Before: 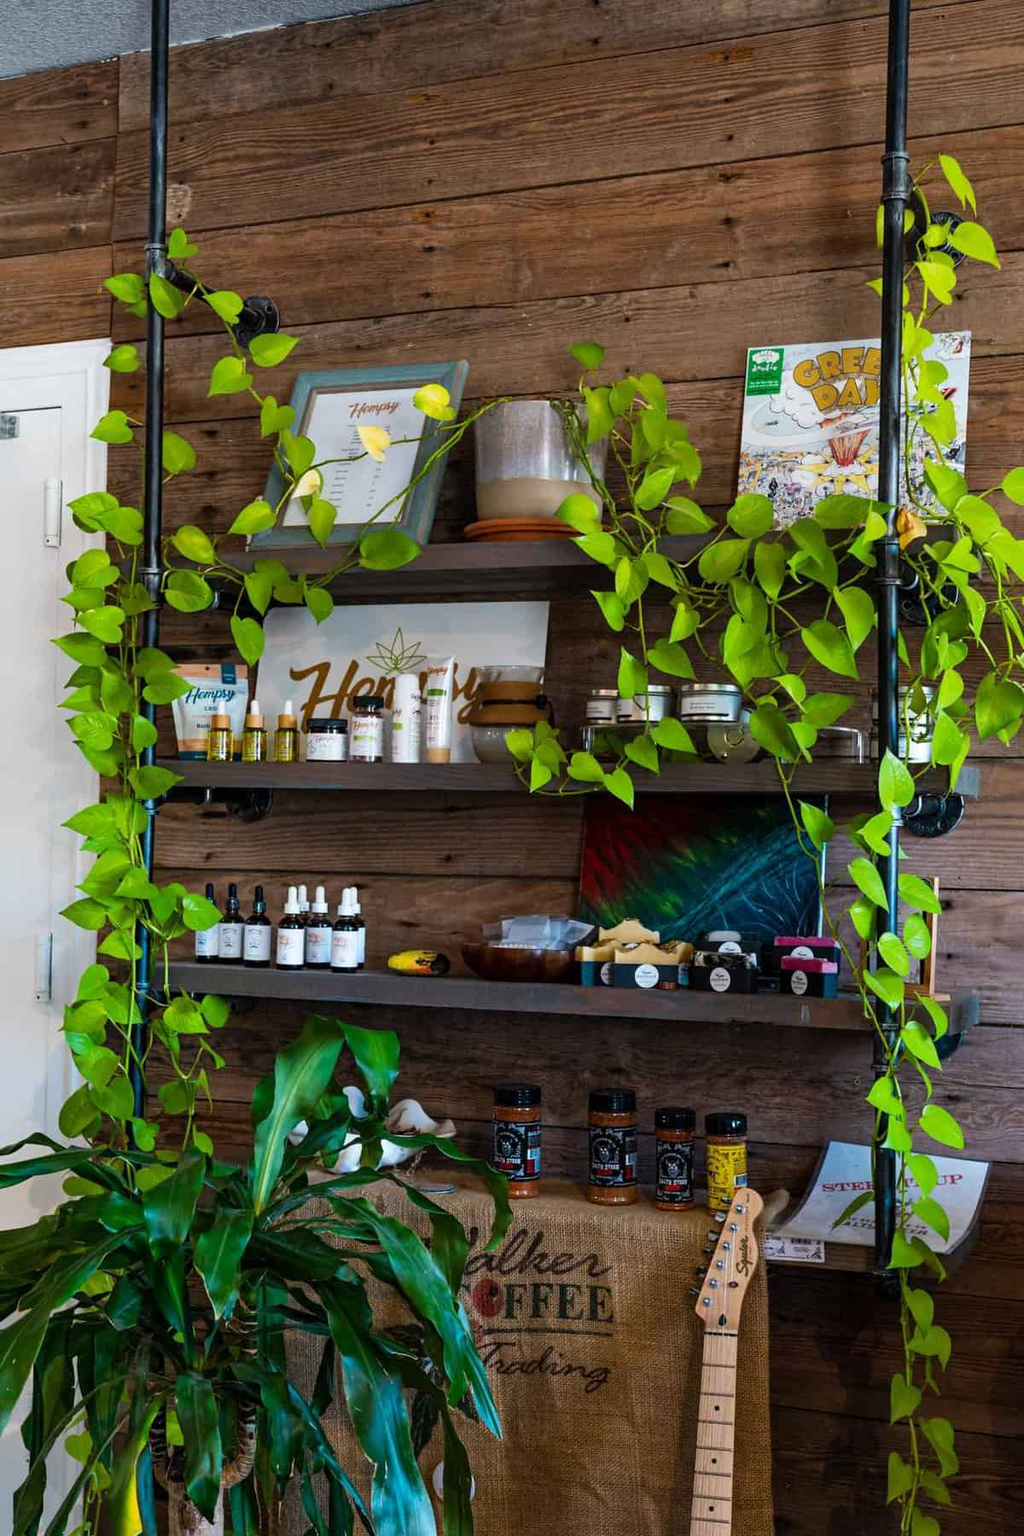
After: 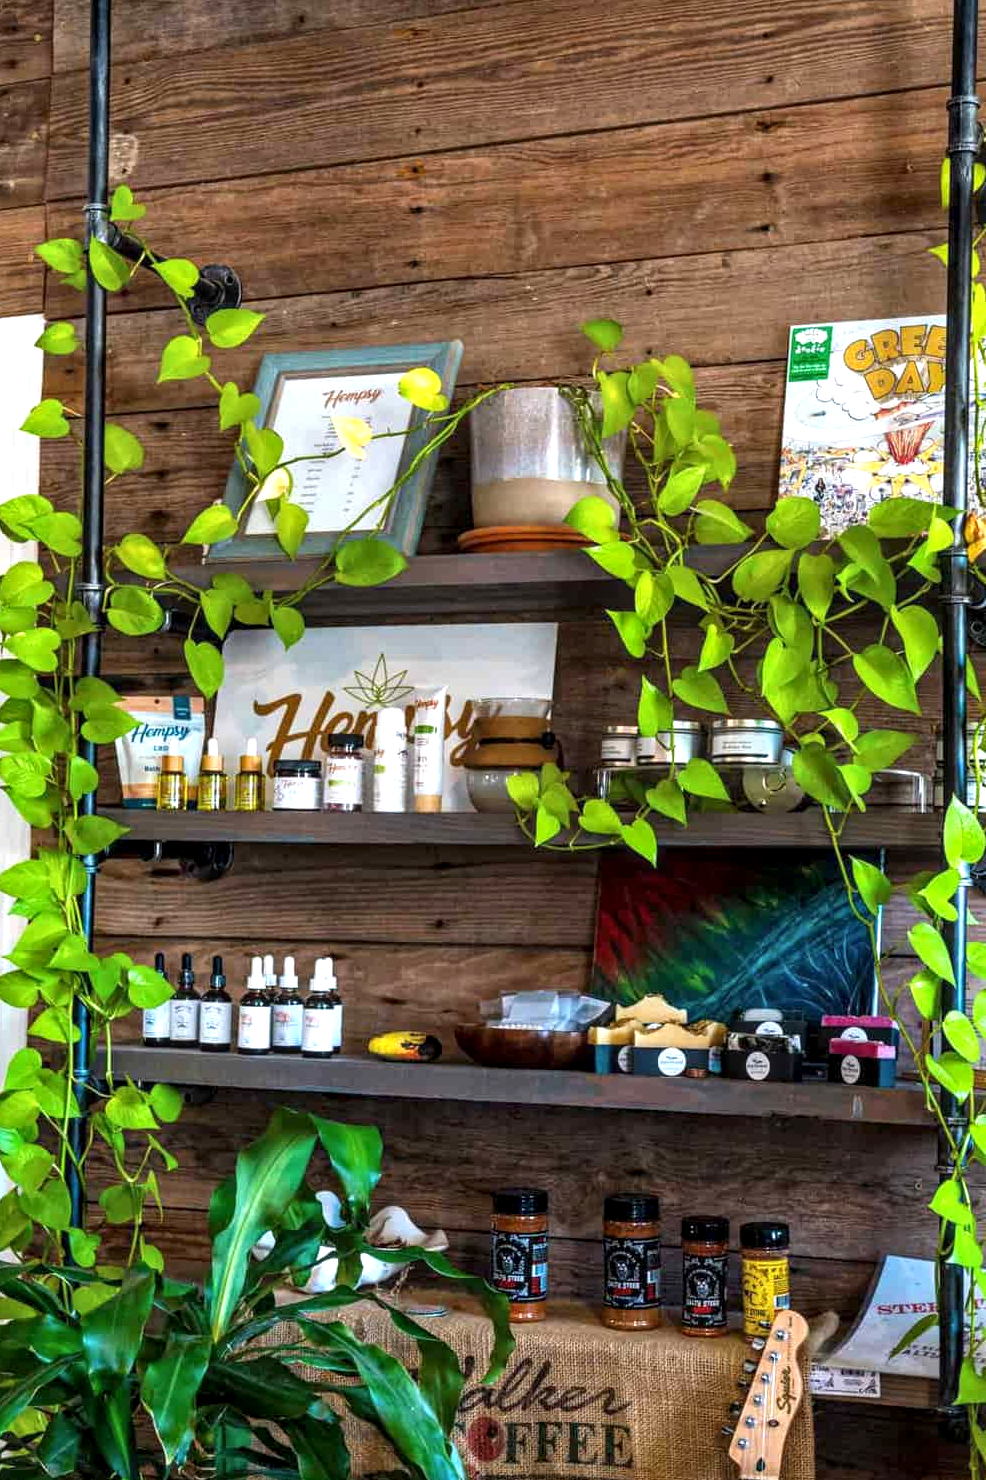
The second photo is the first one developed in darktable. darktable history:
exposure: exposure 0.722 EV, compensate highlight preservation false
local contrast: detail 130%
crop and rotate: left 7.196%, top 4.574%, right 10.605%, bottom 13.178%
